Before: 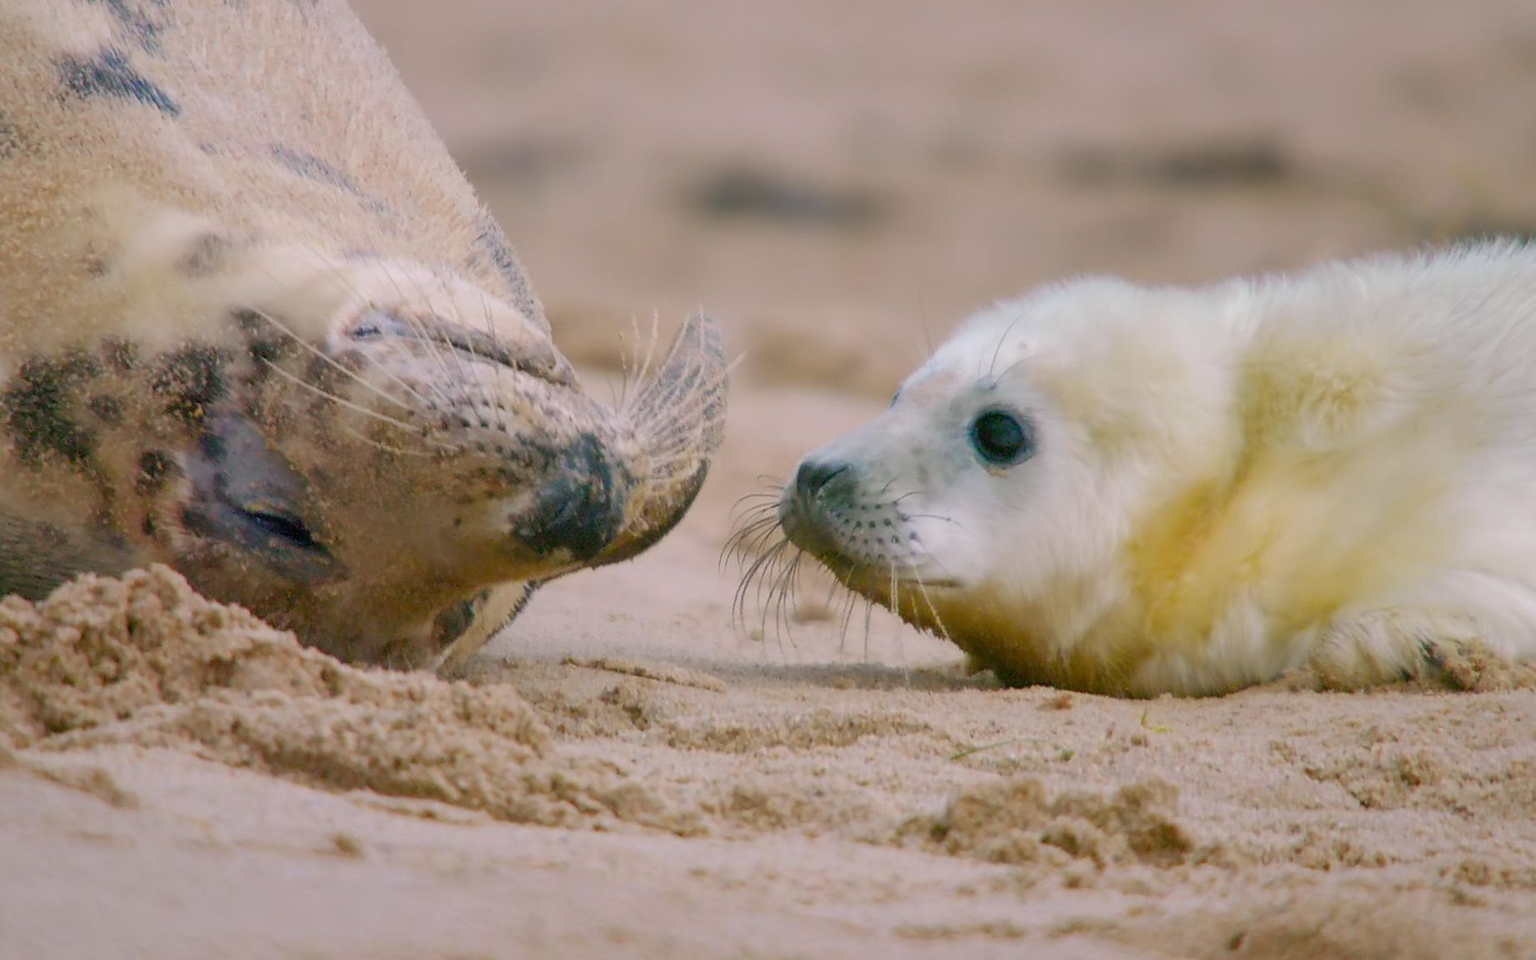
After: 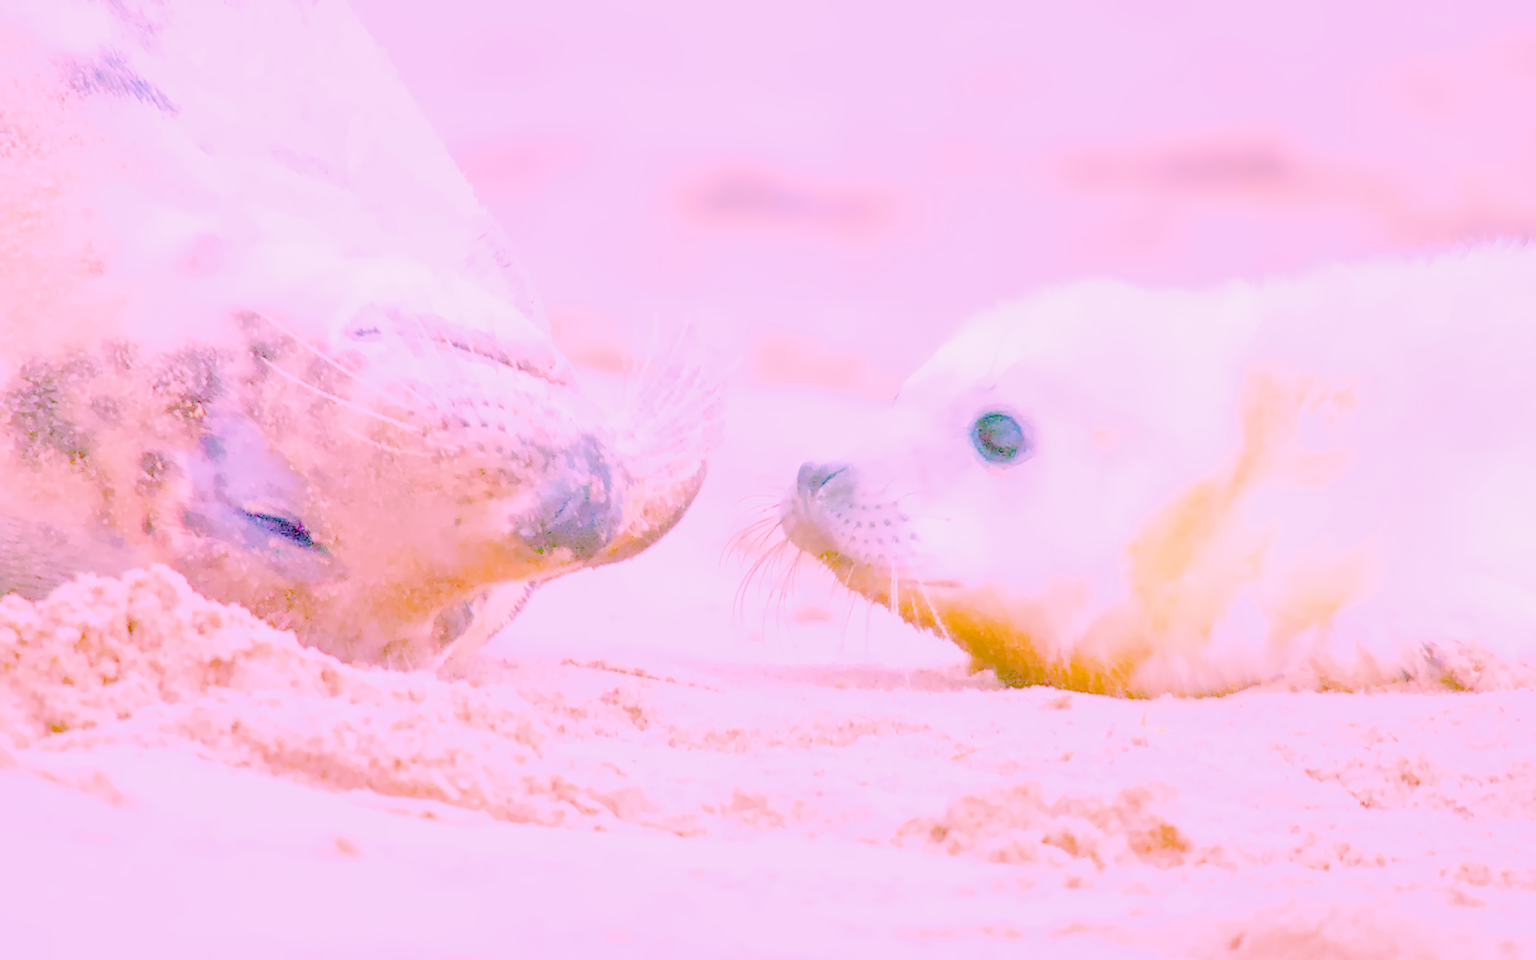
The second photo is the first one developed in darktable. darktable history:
local contrast: on, module defaults
raw chromatic aberrations: on, module defaults
color balance rgb: perceptual saturation grading › global saturation 25%, perceptual brilliance grading › mid-tones 10%, perceptual brilliance grading › shadows 15%, global vibrance 20%
exposure: black level correction 0.001, exposure 1.05 EV, compensate exposure bias true, compensate highlight preservation false
filmic rgb: black relative exposure -7.65 EV, white relative exposure 4.56 EV, hardness 3.61
highlight reconstruction: method reconstruct color, iterations 1, diameter of reconstruction 64 px
hot pixels: on, module defaults
lens correction: scale 1.01, crop 1, focal 85, aperture 2.8, distance 10.02, camera "Canon EOS RP", lens "Canon RF 85mm F2 MACRO IS STM"
raw denoise: x [[0, 0.25, 0.5, 0.75, 1] ×4]
white balance: red 1.858, blue 1.835
tone equalizer "mask blending: all purposes": on, module defaults
denoise (profiled): patch size 2, preserve shadows 1.03, bias correction -0.346, scattering 0.272, a [-1, 0, 0], b [0, 0, 0], compensate highlight preservation false
